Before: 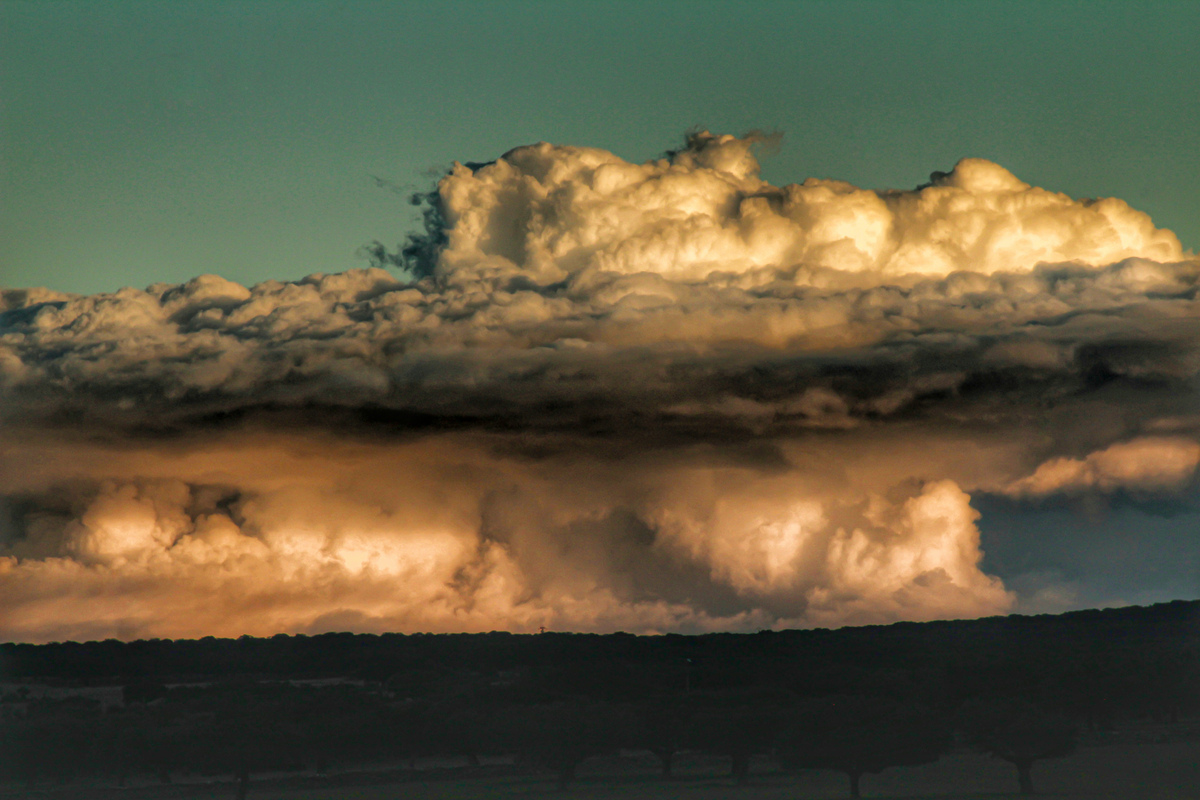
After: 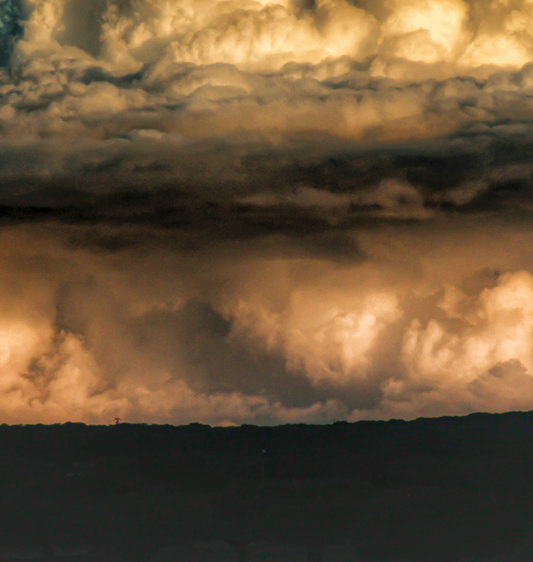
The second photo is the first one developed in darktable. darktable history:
crop: left 35.432%, top 26.233%, right 20.145%, bottom 3.432%
shadows and highlights: shadows 62.66, white point adjustment 0.37, highlights -34.44, compress 83.82%
